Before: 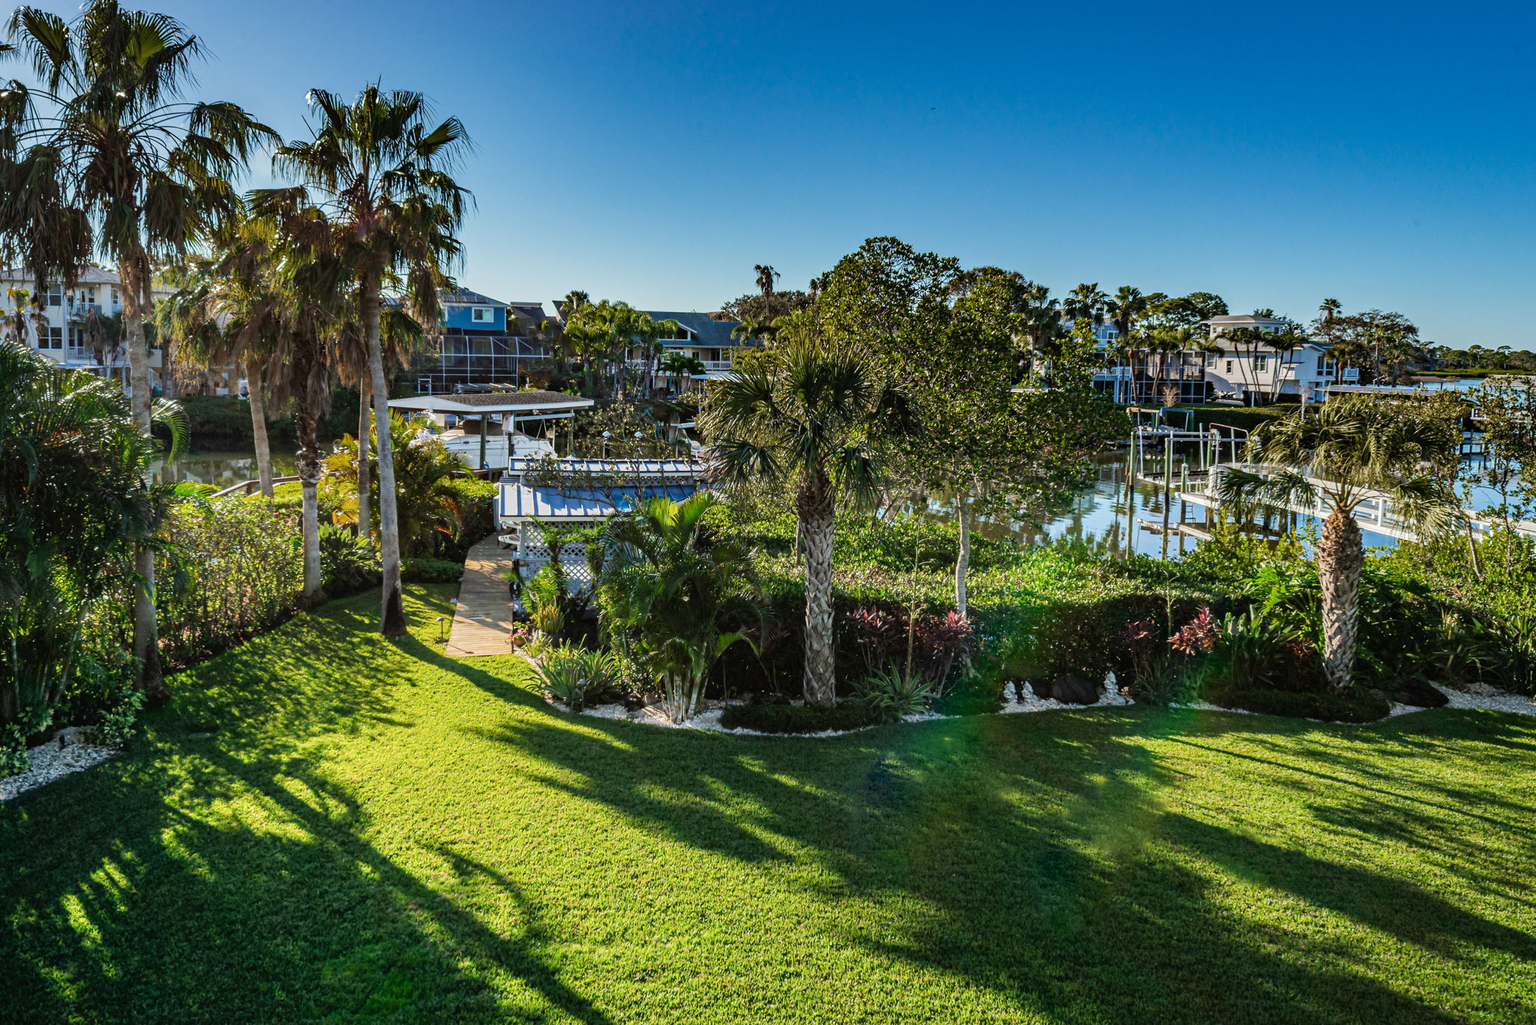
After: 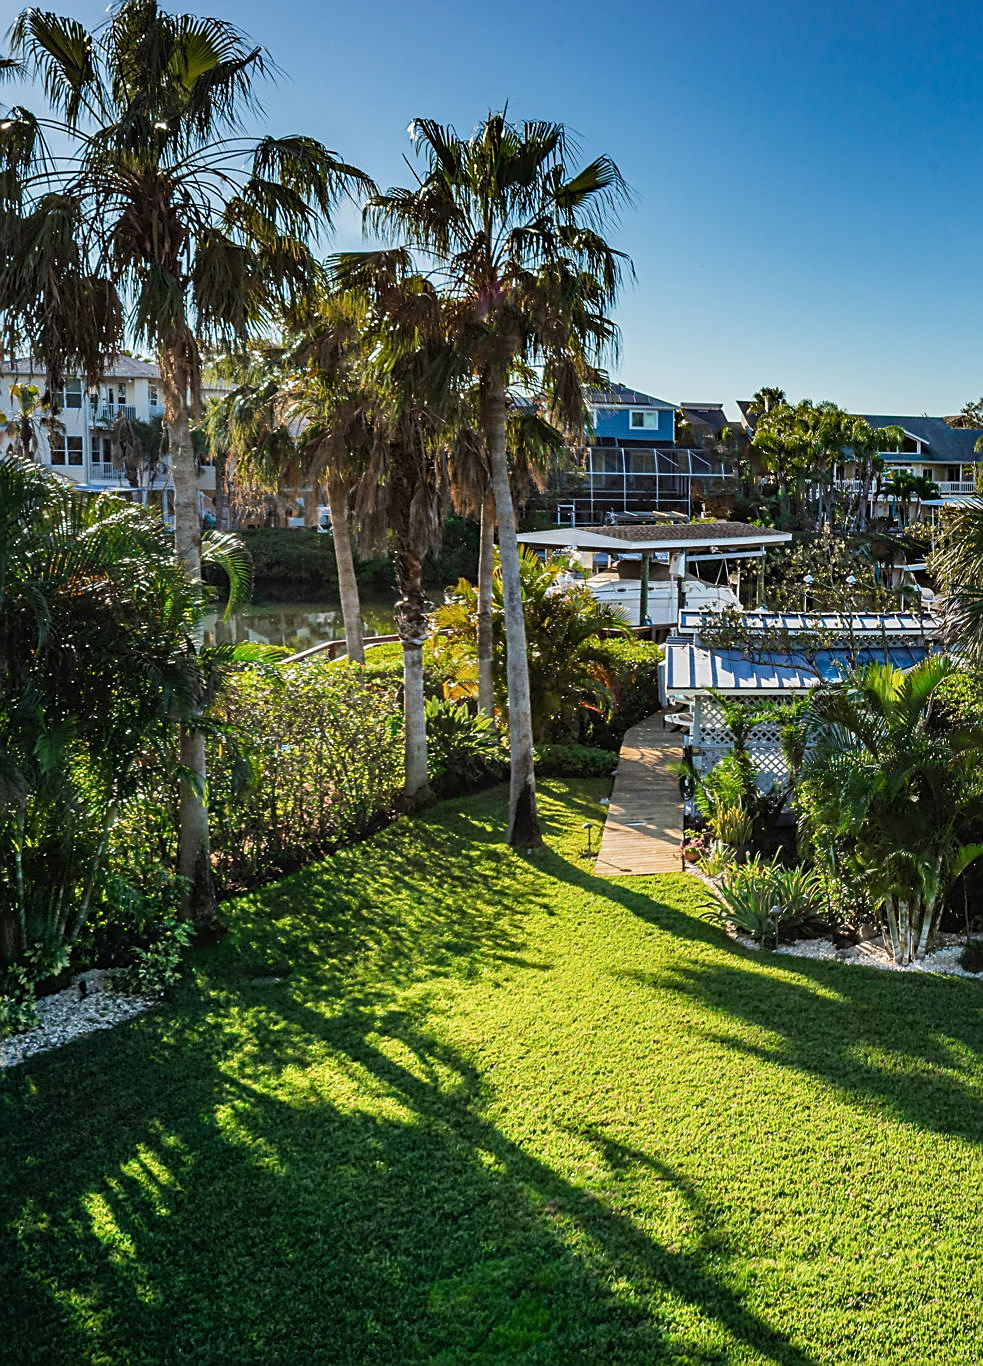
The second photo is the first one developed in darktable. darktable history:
sharpen: on, module defaults
crop and rotate: left 0.005%, top 0%, right 51.99%
